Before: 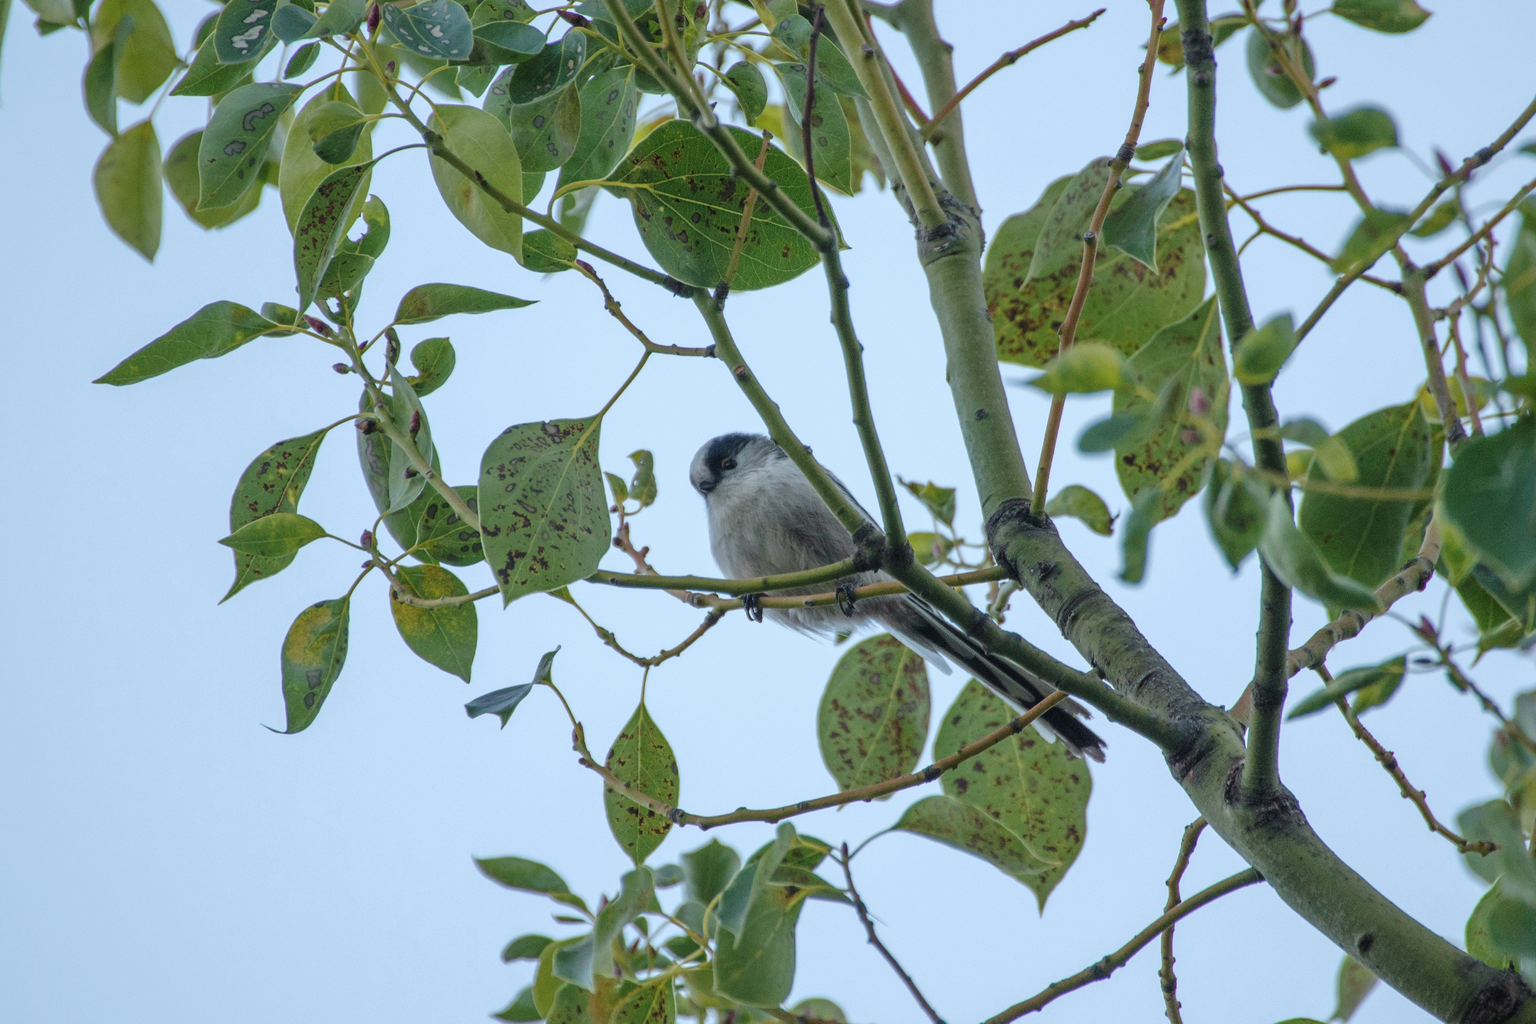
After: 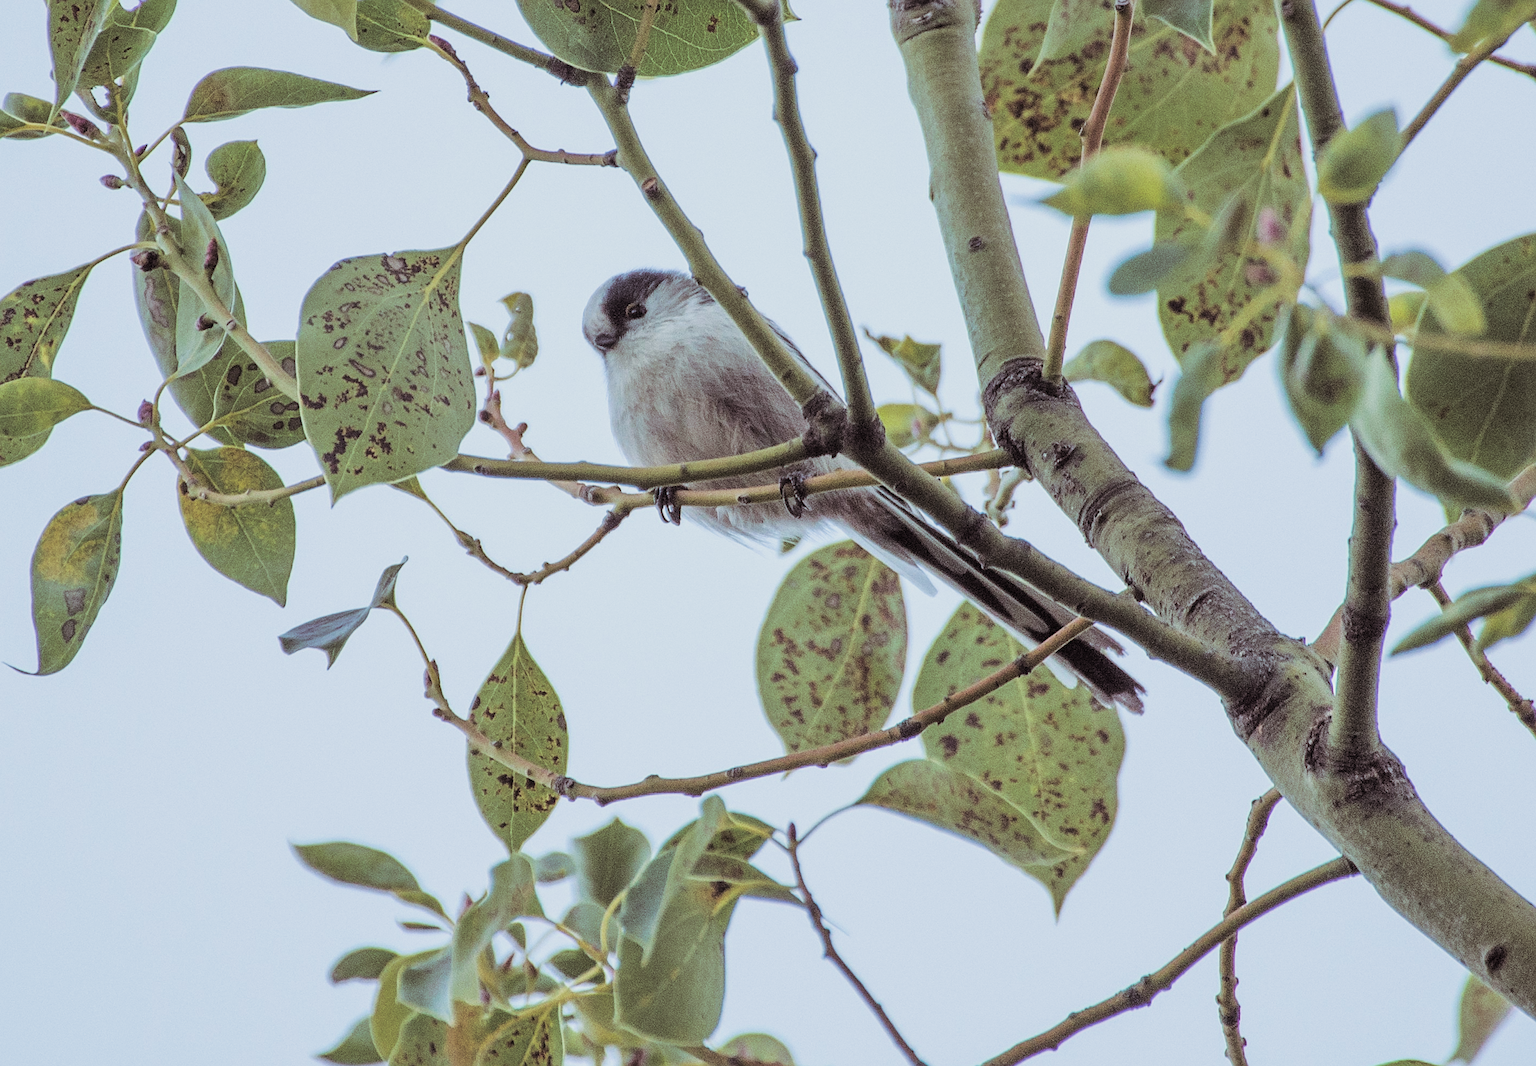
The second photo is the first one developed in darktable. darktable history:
grain: coarseness 0.09 ISO, strength 10%
exposure: black level correction 0, exposure 0.877 EV, compensate exposure bias true, compensate highlight preservation false
crop: left 16.871%, top 22.857%, right 9.116%
filmic rgb: black relative exposure -16 EV, white relative exposure 6.12 EV, hardness 5.22
contrast equalizer: octaves 7, y [[0.6 ×6], [0.55 ×6], [0 ×6], [0 ×6], [0 ×6]], mix 0.15
split-toning: shadows › saturation 0.24, highlights › hue 54°, highlights › saturation 0.24
color zones: curves: ch1 [(0, 0.469) (0.01, 0.469) (0.12, 0.446) (0.248, 0.469) (0.5, 0.5) (0.748, 0.5) (0.99, 0.469) (1, 0.469)]
sharpen: on, module defaults
